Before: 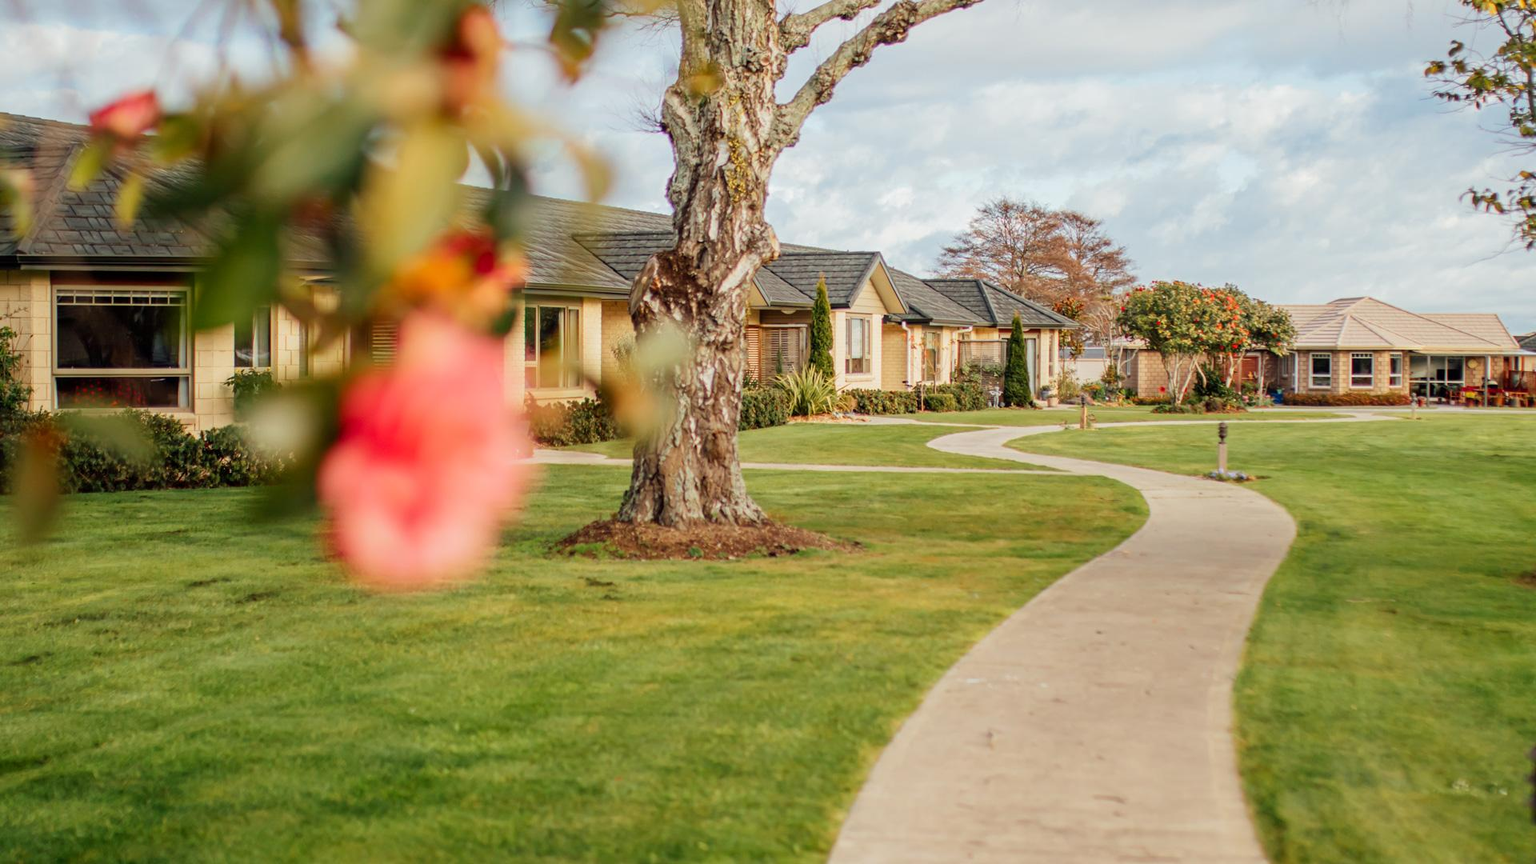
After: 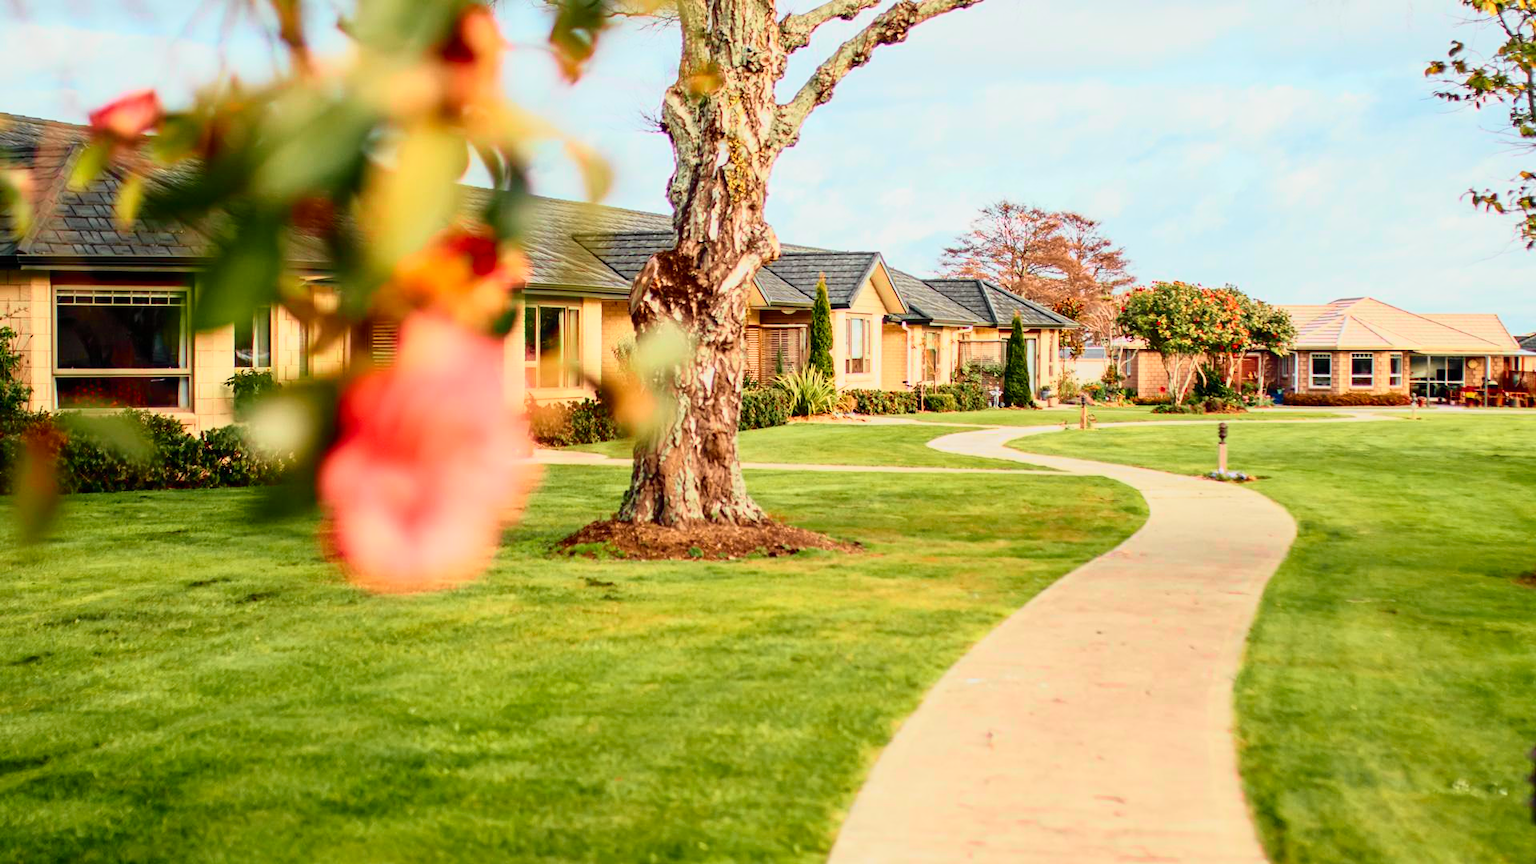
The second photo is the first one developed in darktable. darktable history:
tone curve: curves: ch0 [(0, 0) (0.046, 0.031) (0.163, 0.114) (0.391, 0.432) (0.488, 0.561) (0.695, 0.839) (0.785, 0.904) (1, 0.965)]; ch1 [(0, 0) (0.248, 0.252) (0.427, 0.412) (0.482, 0.462) (0.499, 0.497) (0.518, 0.52) (0.535, 0.577) (0.585, 0.623) (0.679, 0.743) (0.788, 0.809) (1, 1)]; ch2 [(0, 0) (0.313, 0.262) (0.427, 0.417) (0.473, 0.47) (0.503, 0.503) (0.523, 0.515) (0.557, 0.596) (0.598, 0.646) (0.708, 0.771) (1, 1)], color space Lab, independent channels, preserve colors none
